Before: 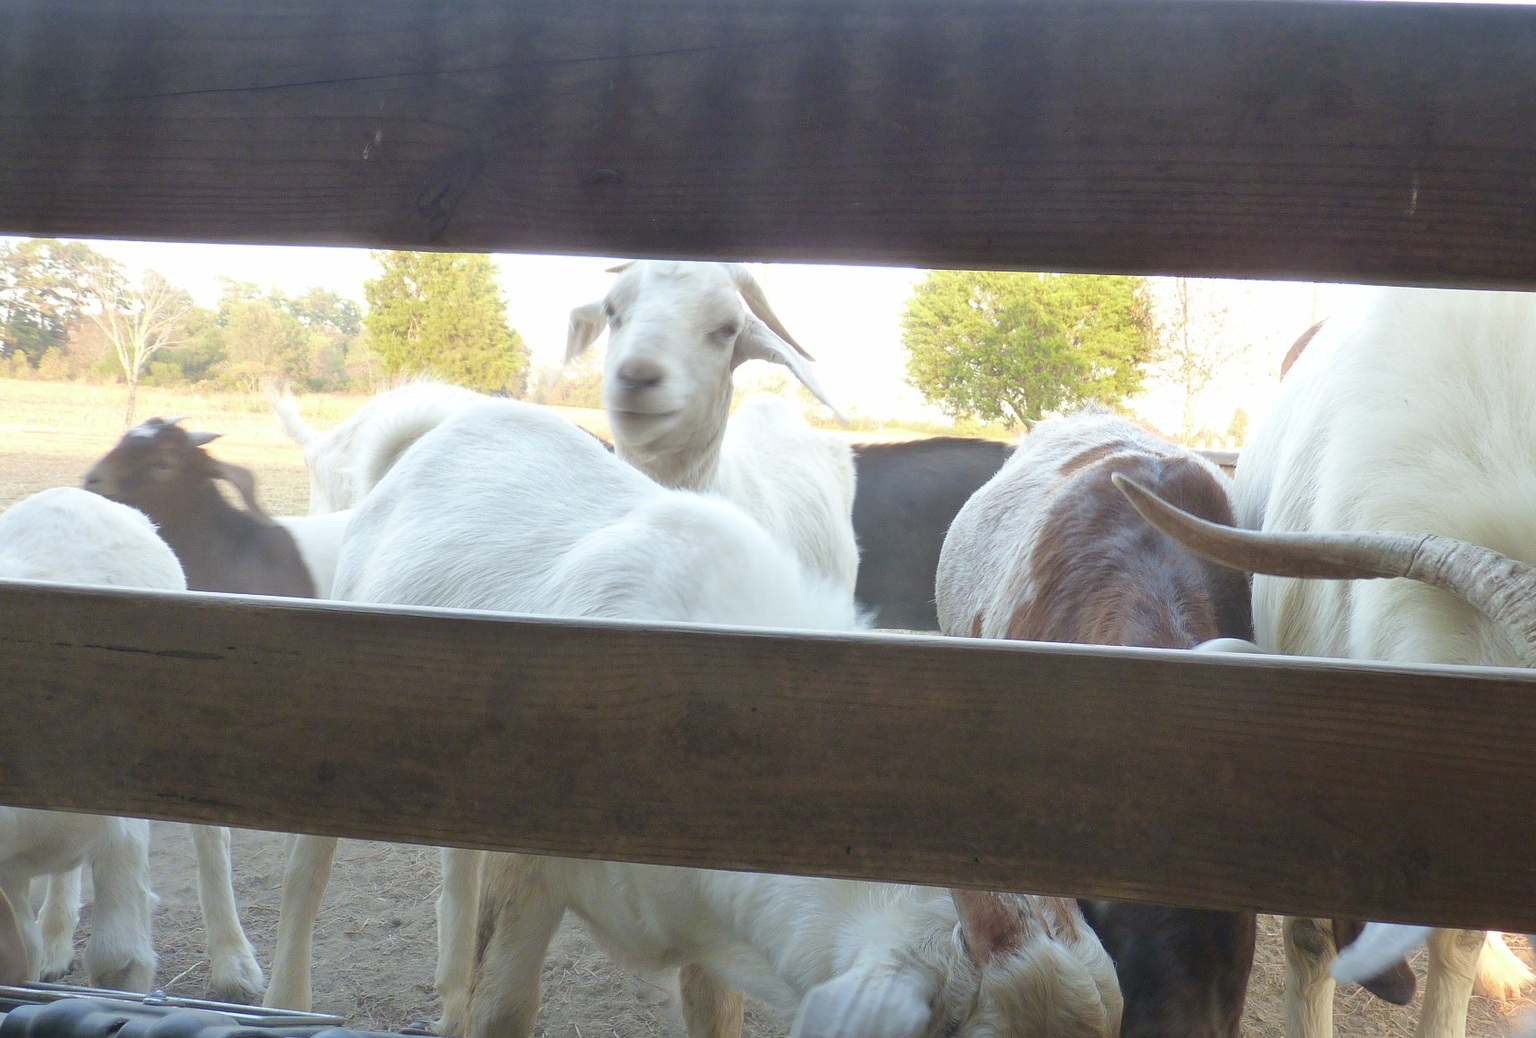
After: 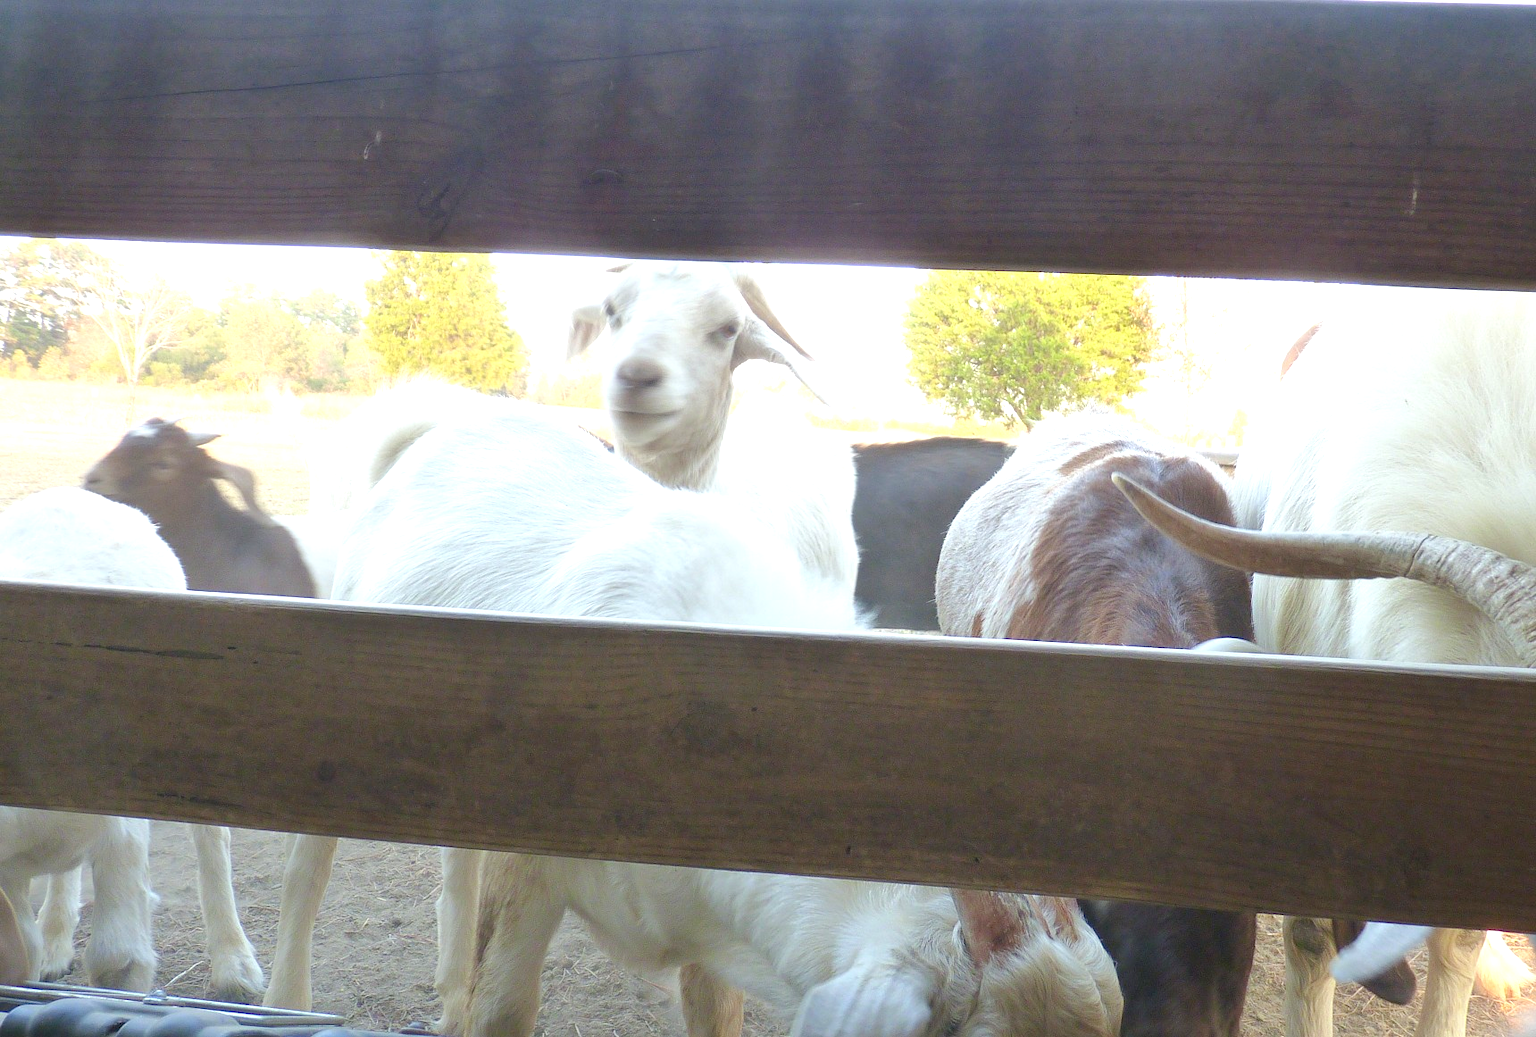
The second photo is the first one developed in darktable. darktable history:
color balance rgb: linear chroma grading › shadows 19.44%, linear chroma grading › highlights 3.42%, linear chroma grading › mid-tones 10.16%
exposure: black level correction 0.001, exposure 0.5 EV, compensate exposure bias true, compensate highlight preservation false
